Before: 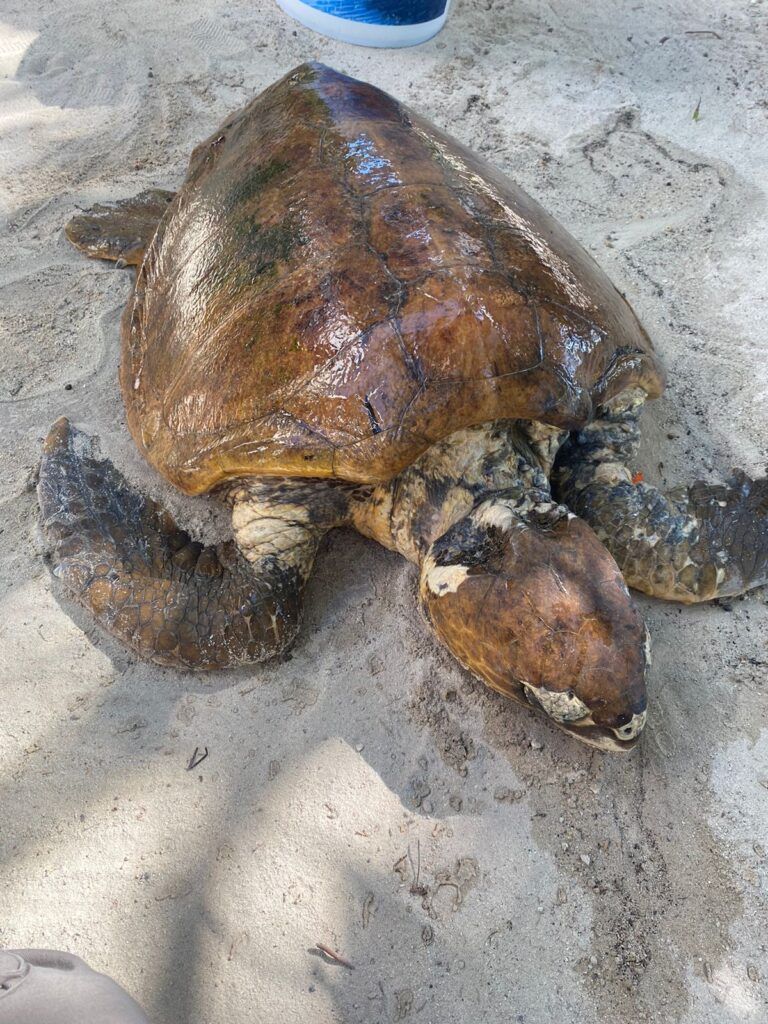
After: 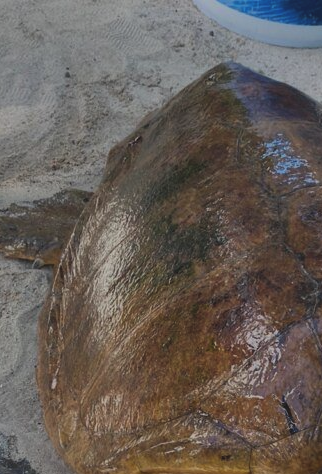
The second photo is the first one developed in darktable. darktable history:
exposure: black level correction -0.016, exposure -1.018 EV, compensate highlight preservation false
crop and rotate: left 10.817%, top 0.062%, right 47.194%, bottom 53.626%
tone equalizer: on, module defaults
